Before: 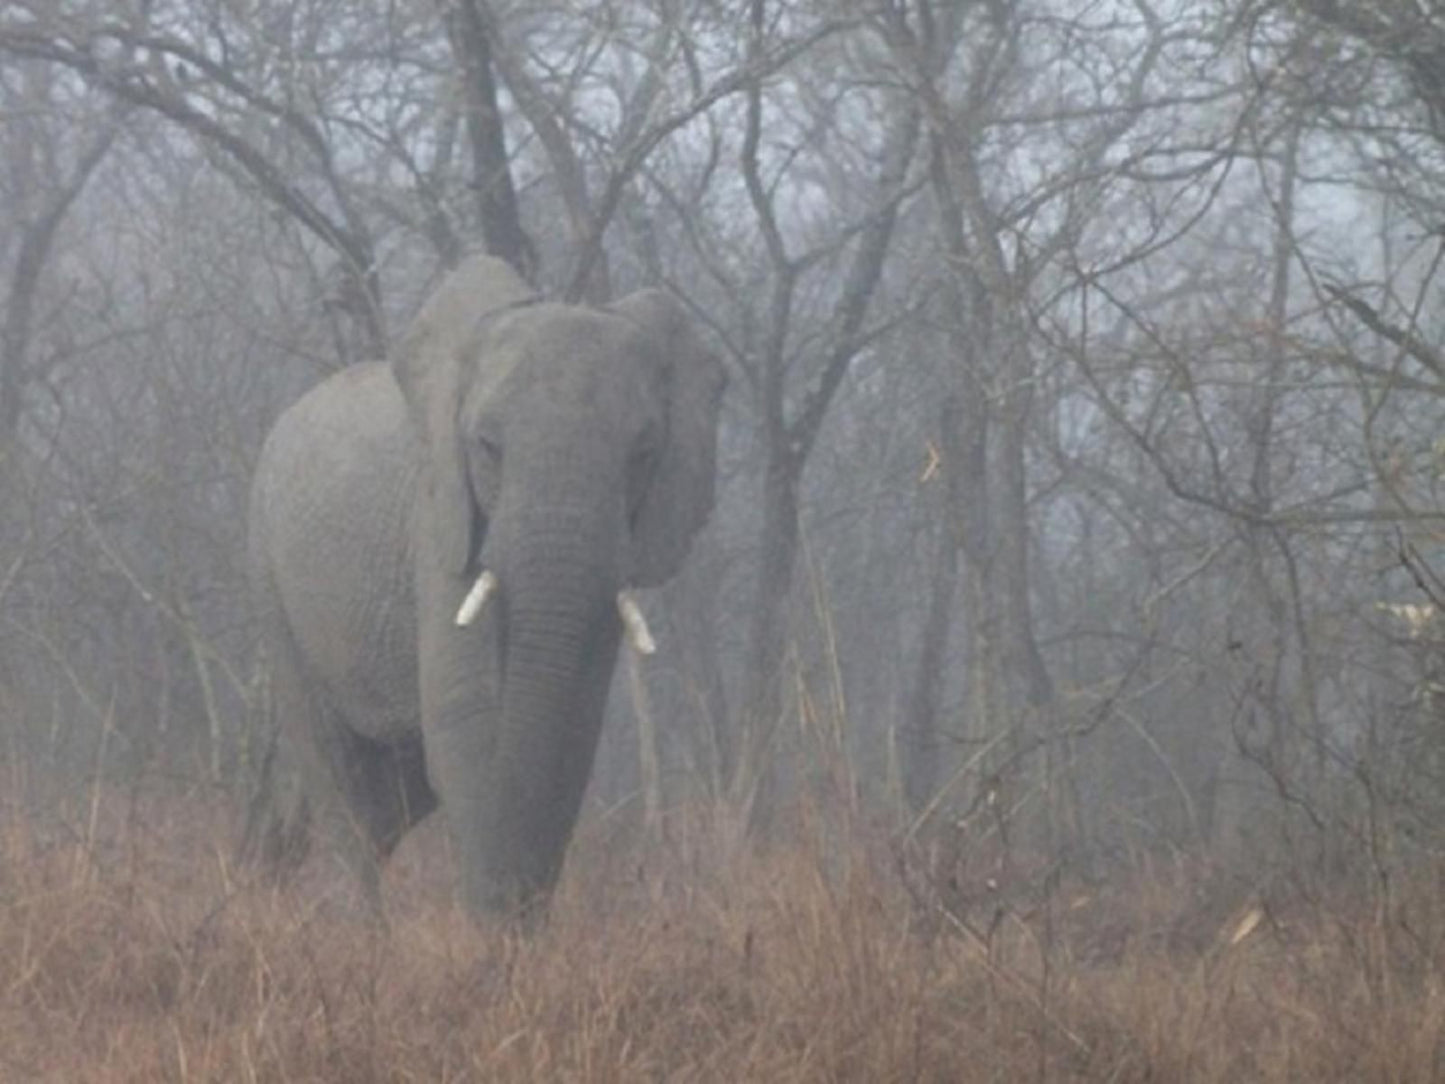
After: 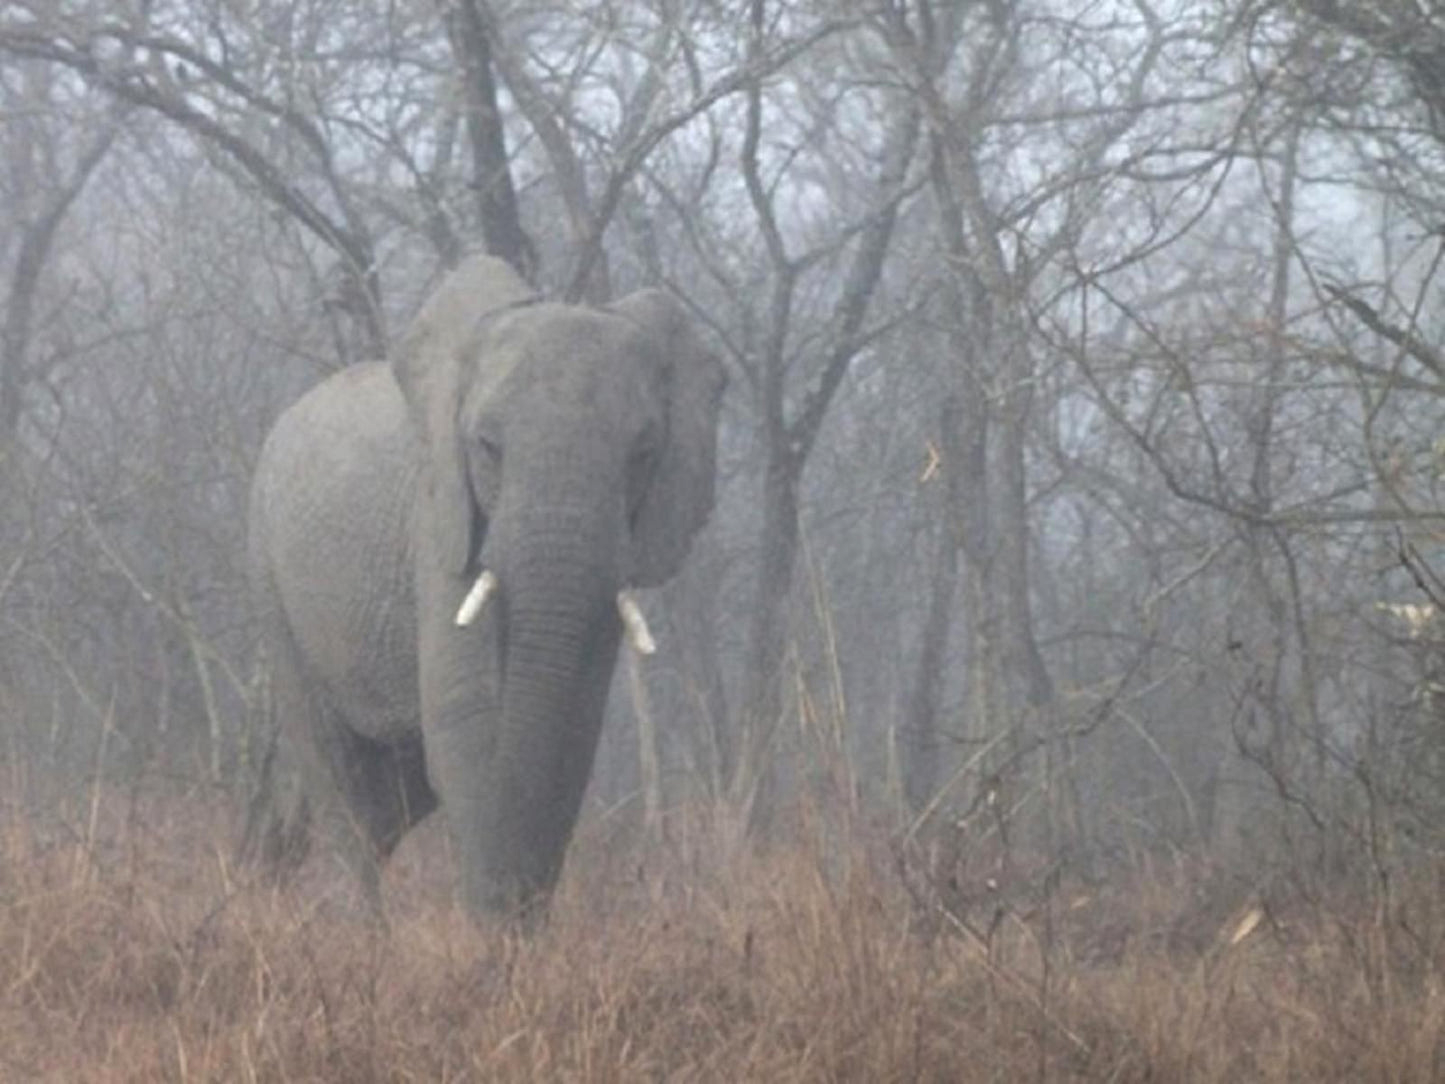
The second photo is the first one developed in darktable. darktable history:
tone equalizer: -8 EV -0.447 EV, -7 EV -0.364 EV, -6 EV -0.302 EV, -5 EV -0.202 EV, -3 EV 0.203 EV, -2 EV 0.346 EV, -1 EV 0.404 EV, +0 EV 0.421 EV, edges refinement/feathering 500, mask exposure compensation -1.57 EV, preserve details no
